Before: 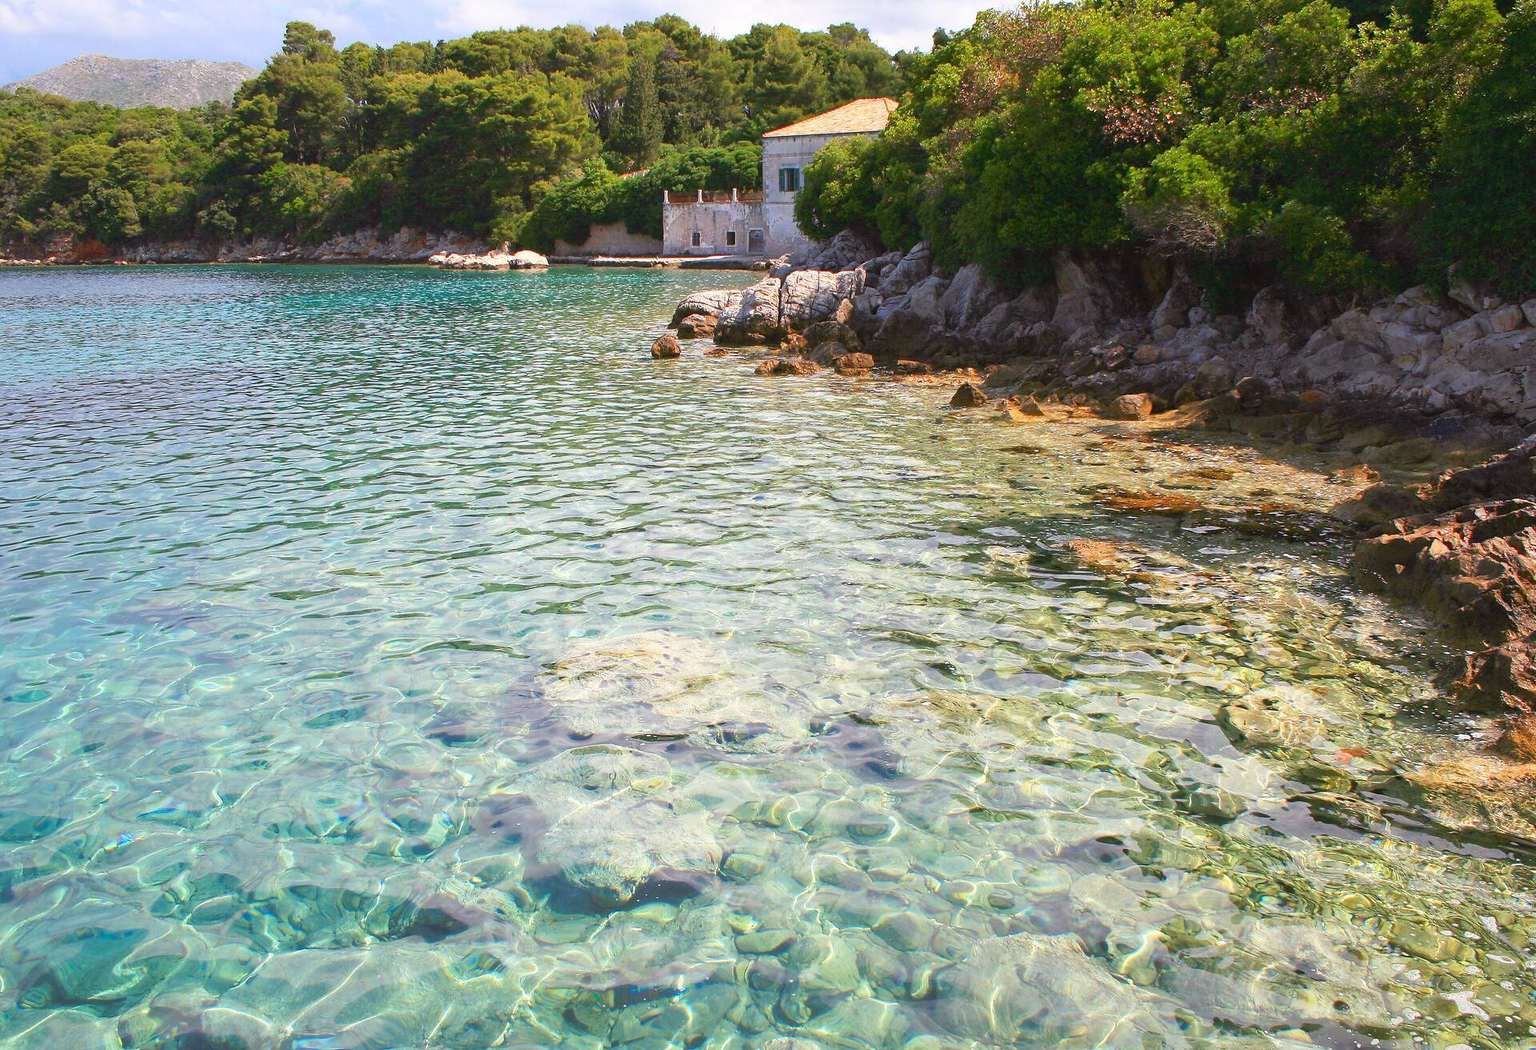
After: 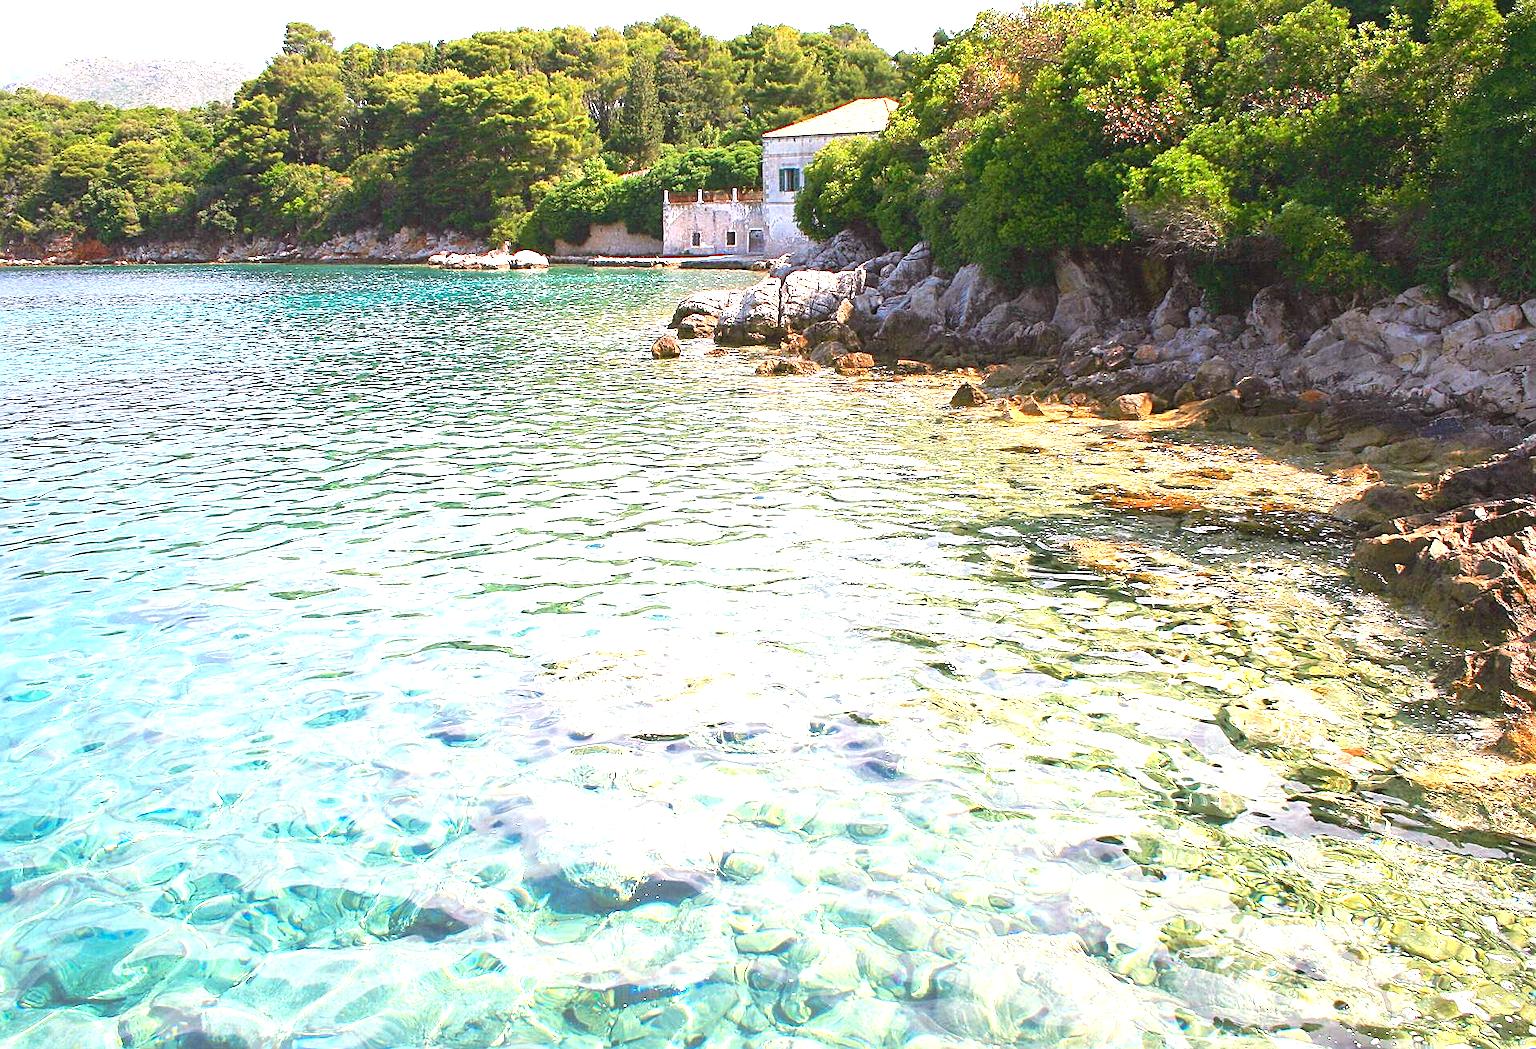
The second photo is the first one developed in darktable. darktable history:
sharpen: on, module defaults
exposure: exposure 1.215 EV, compensate exposure bias true, compensate highlight preservation false
